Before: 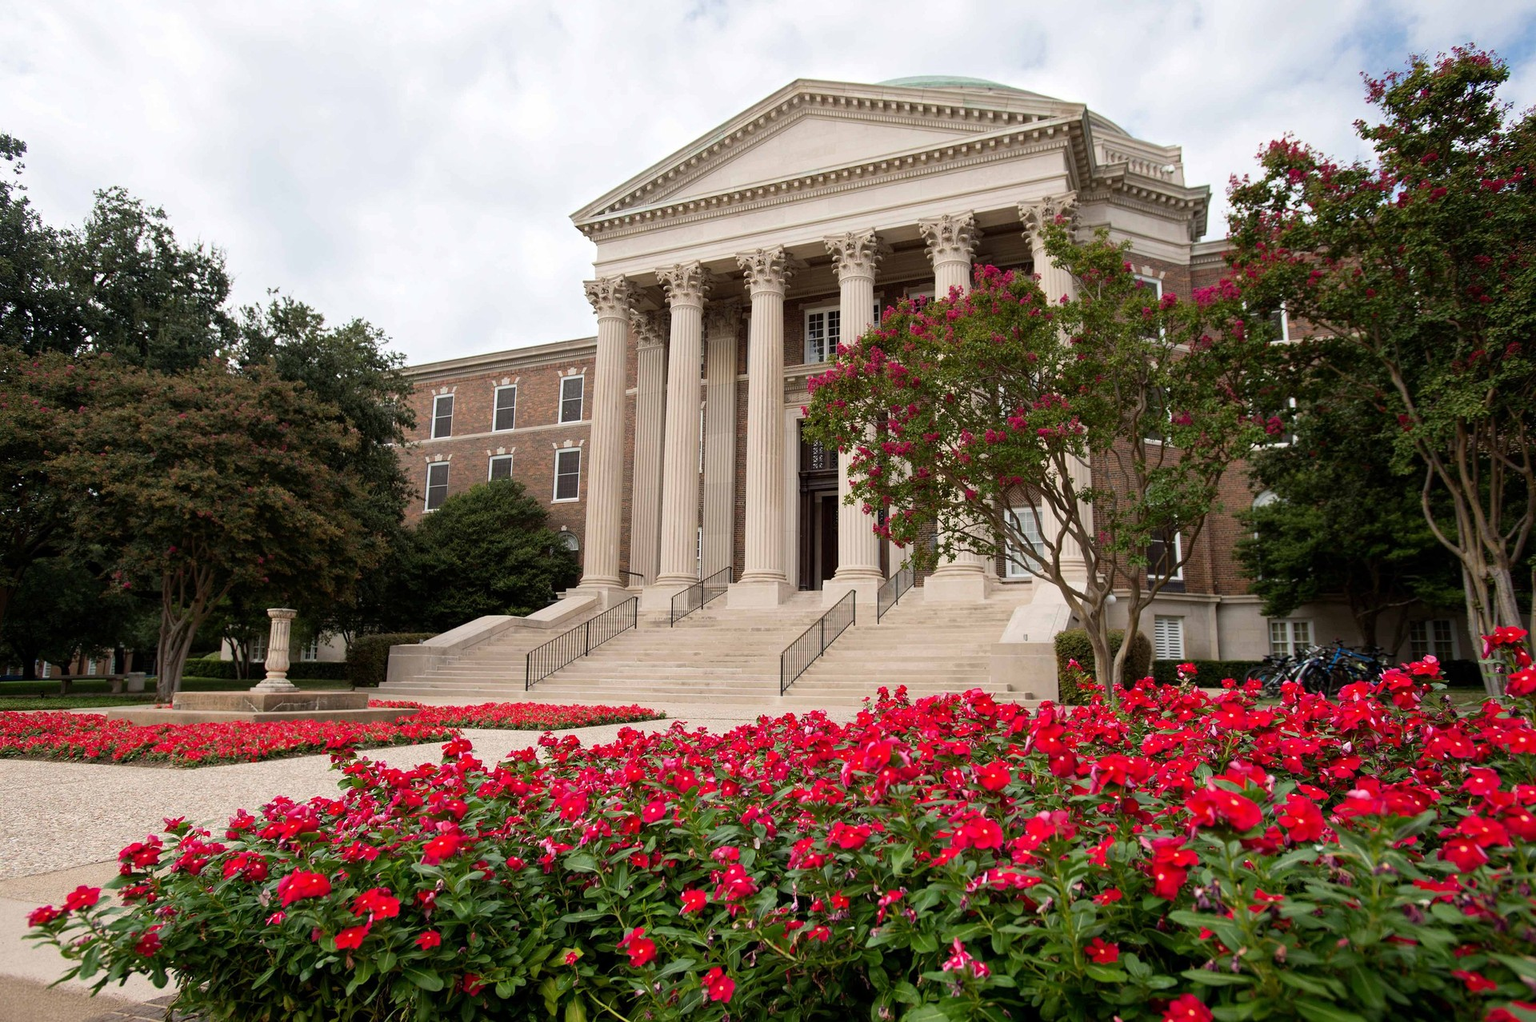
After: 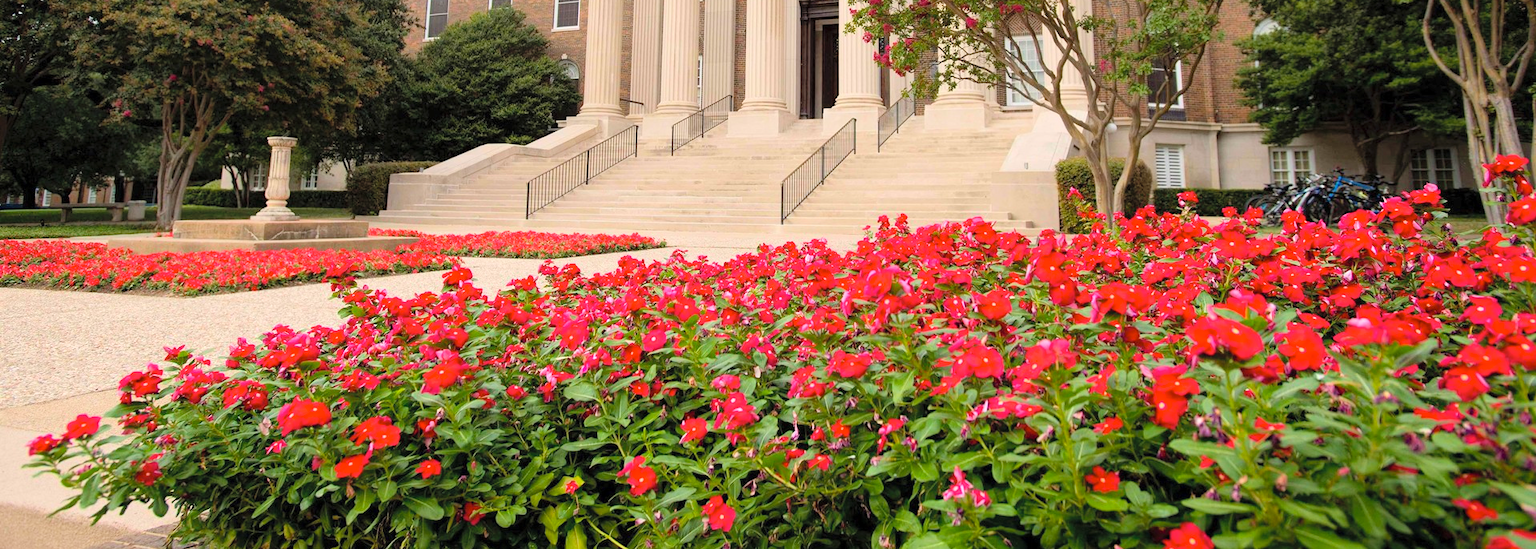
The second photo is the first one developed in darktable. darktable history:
crop and rotate: top 46.237%
global tonemap: drago (0.7, 100)
velvia: strength 32%, mid-tones bias 0.2
